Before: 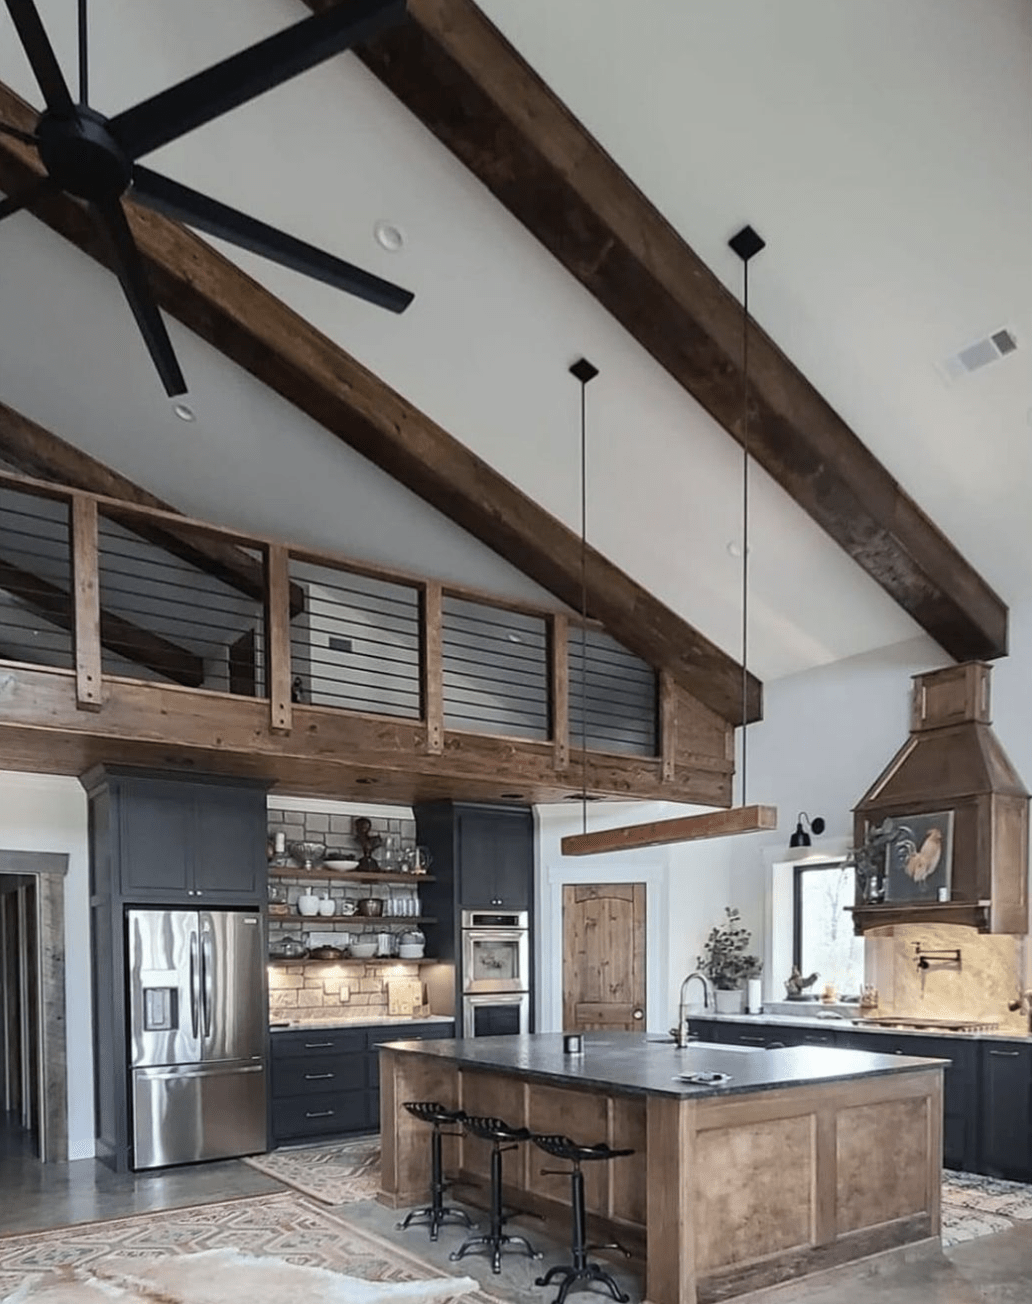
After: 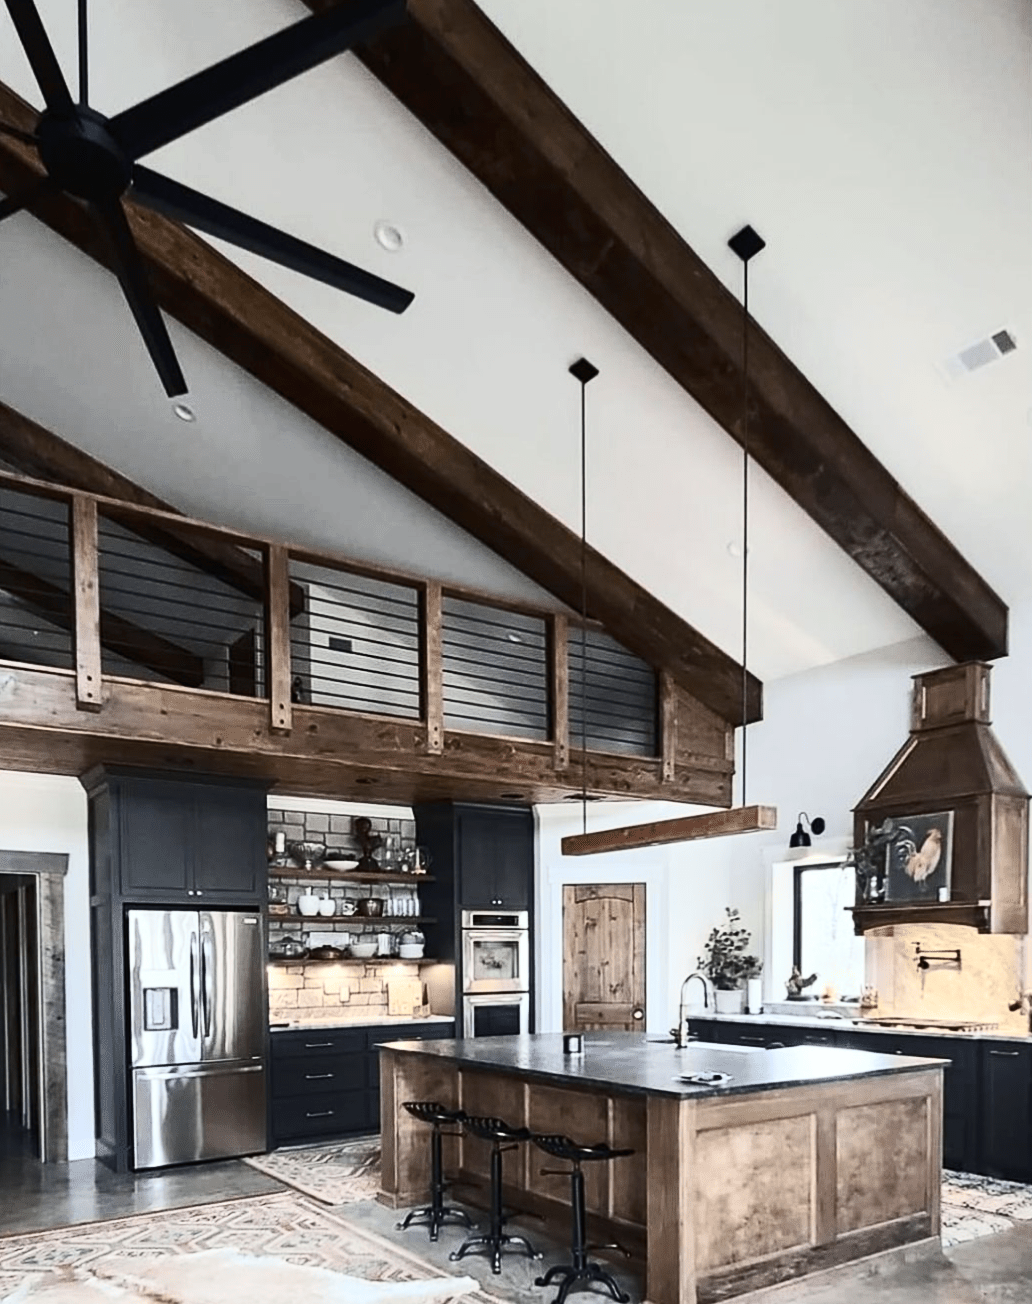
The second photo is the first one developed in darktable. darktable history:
contrast brightness saturation: contrast 0.393, brightness 0.102
